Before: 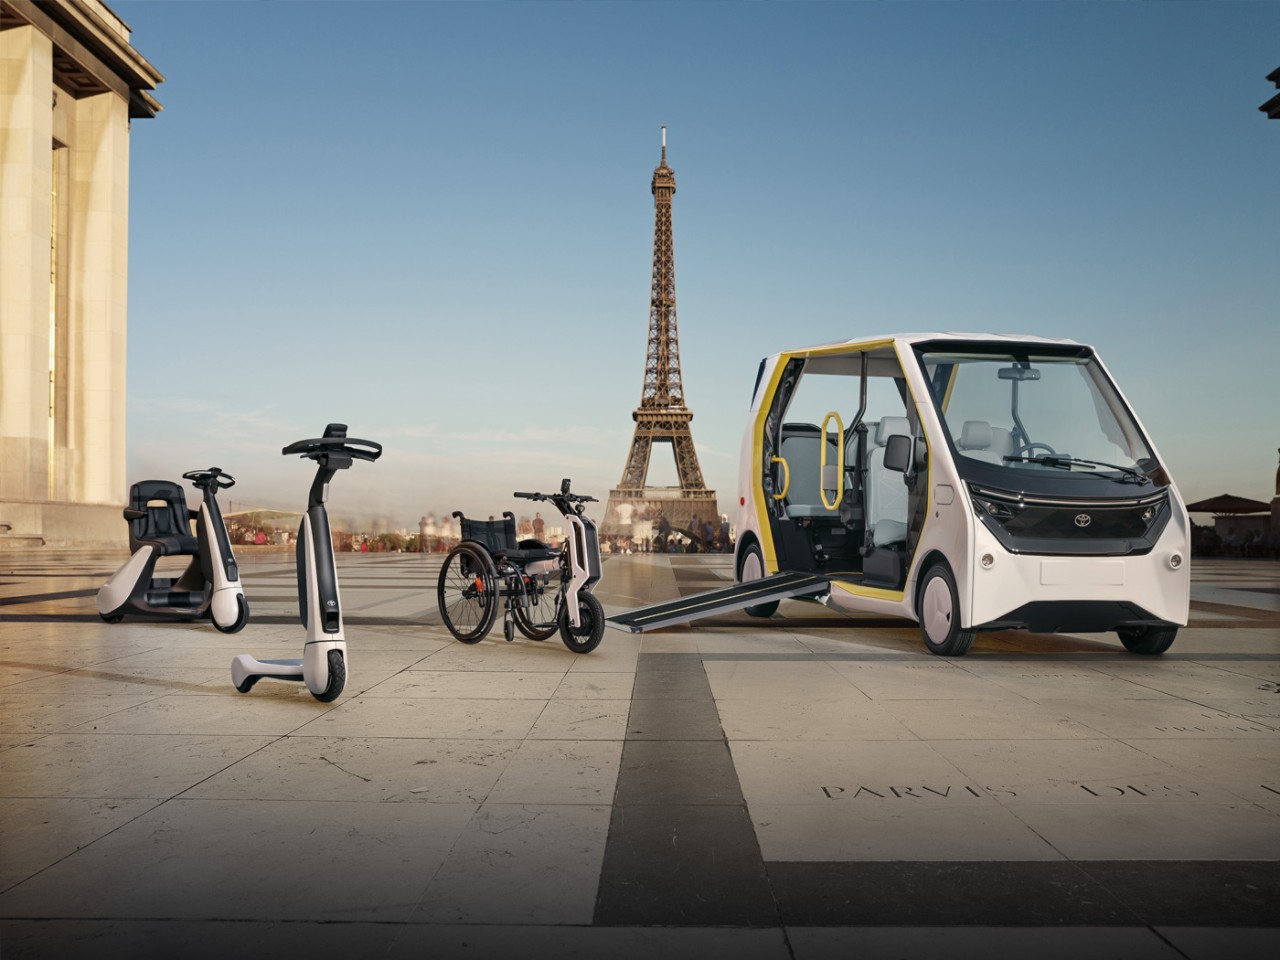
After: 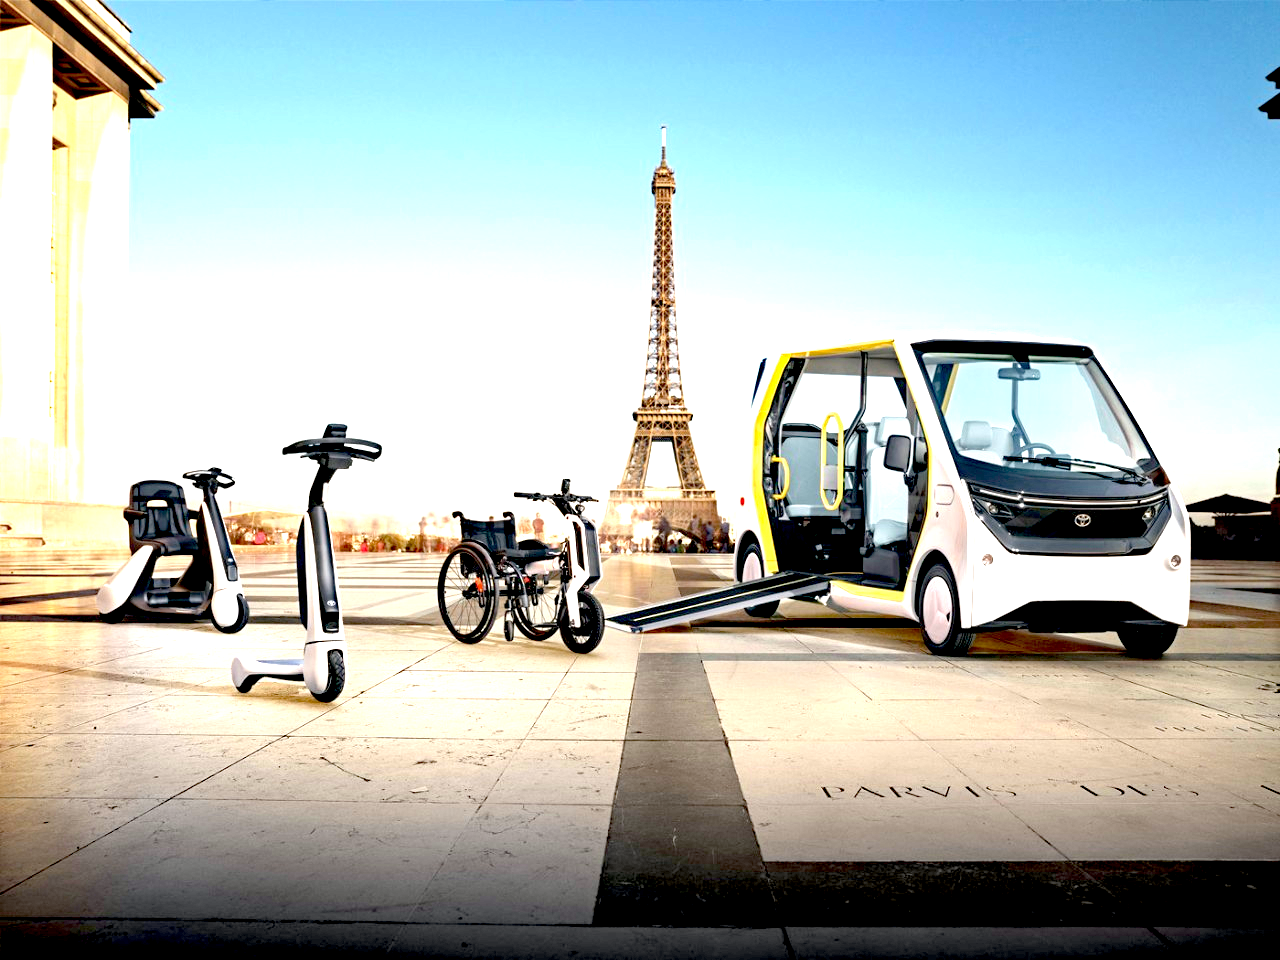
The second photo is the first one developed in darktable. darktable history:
exposure: black level correction 0.016, exposure 1.774 EV, compensate highlight preservation false
haze removal: compatibility mode true, adaptive false
